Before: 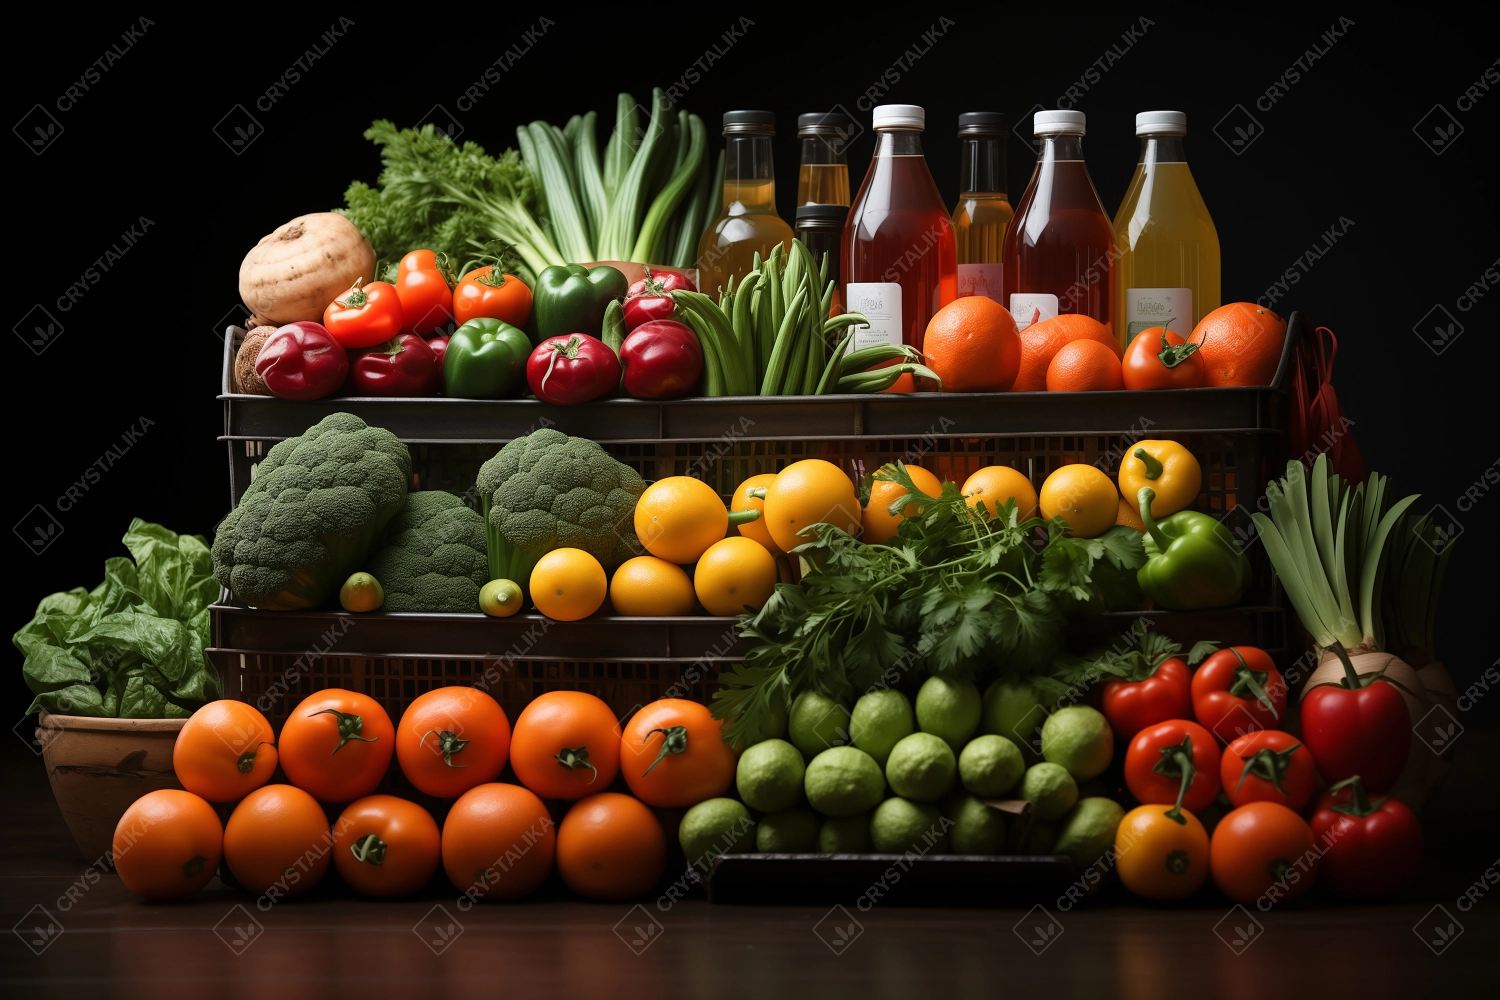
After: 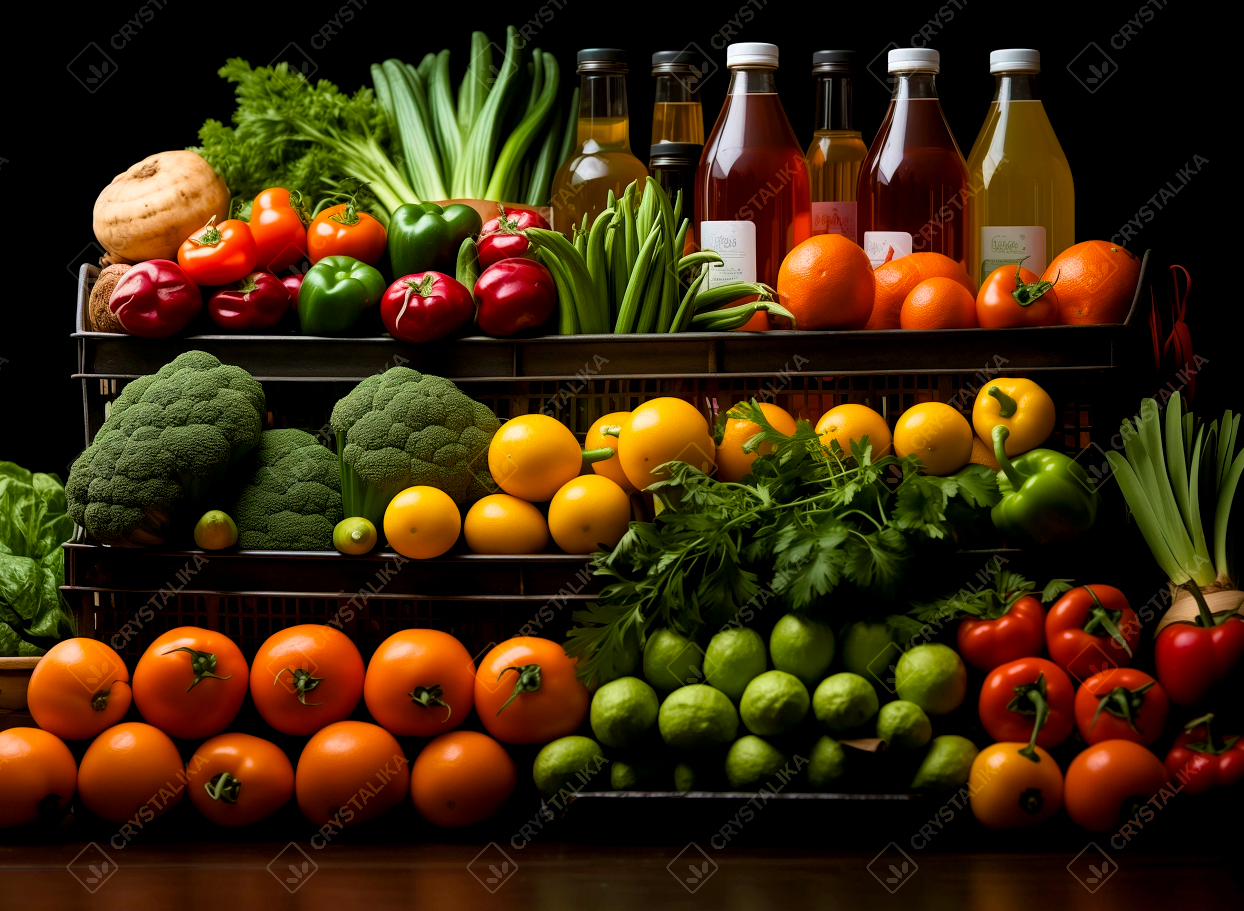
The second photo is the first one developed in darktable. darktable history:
crop: left 9.766%, top 6.242%, right 7.258%, bottom 2.62%
local contrast: highlights 101%, shadows 98%, detail 119%, midtone range 0.2
color balance rgb: shadows lift › chroma 0.871%, shadows lift › hue 112.31°, global offset › luminance -0.496%, perceptual saturation grading › global saturation 30.173%, global vibrance 19.742%
velvia: on, module defaults
